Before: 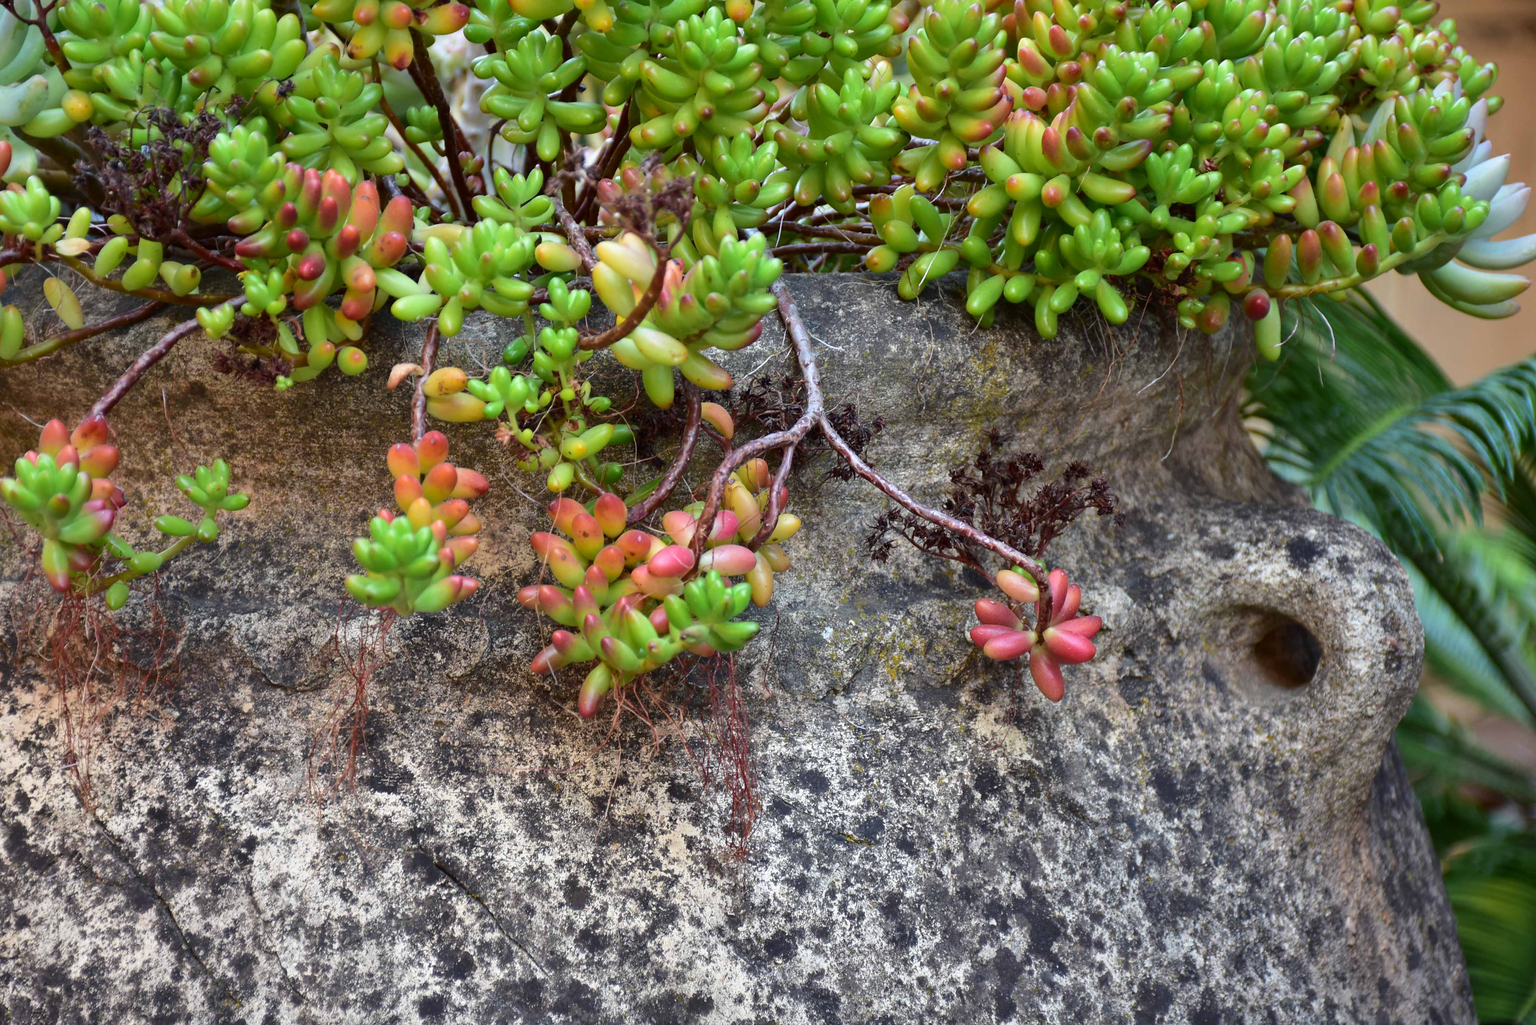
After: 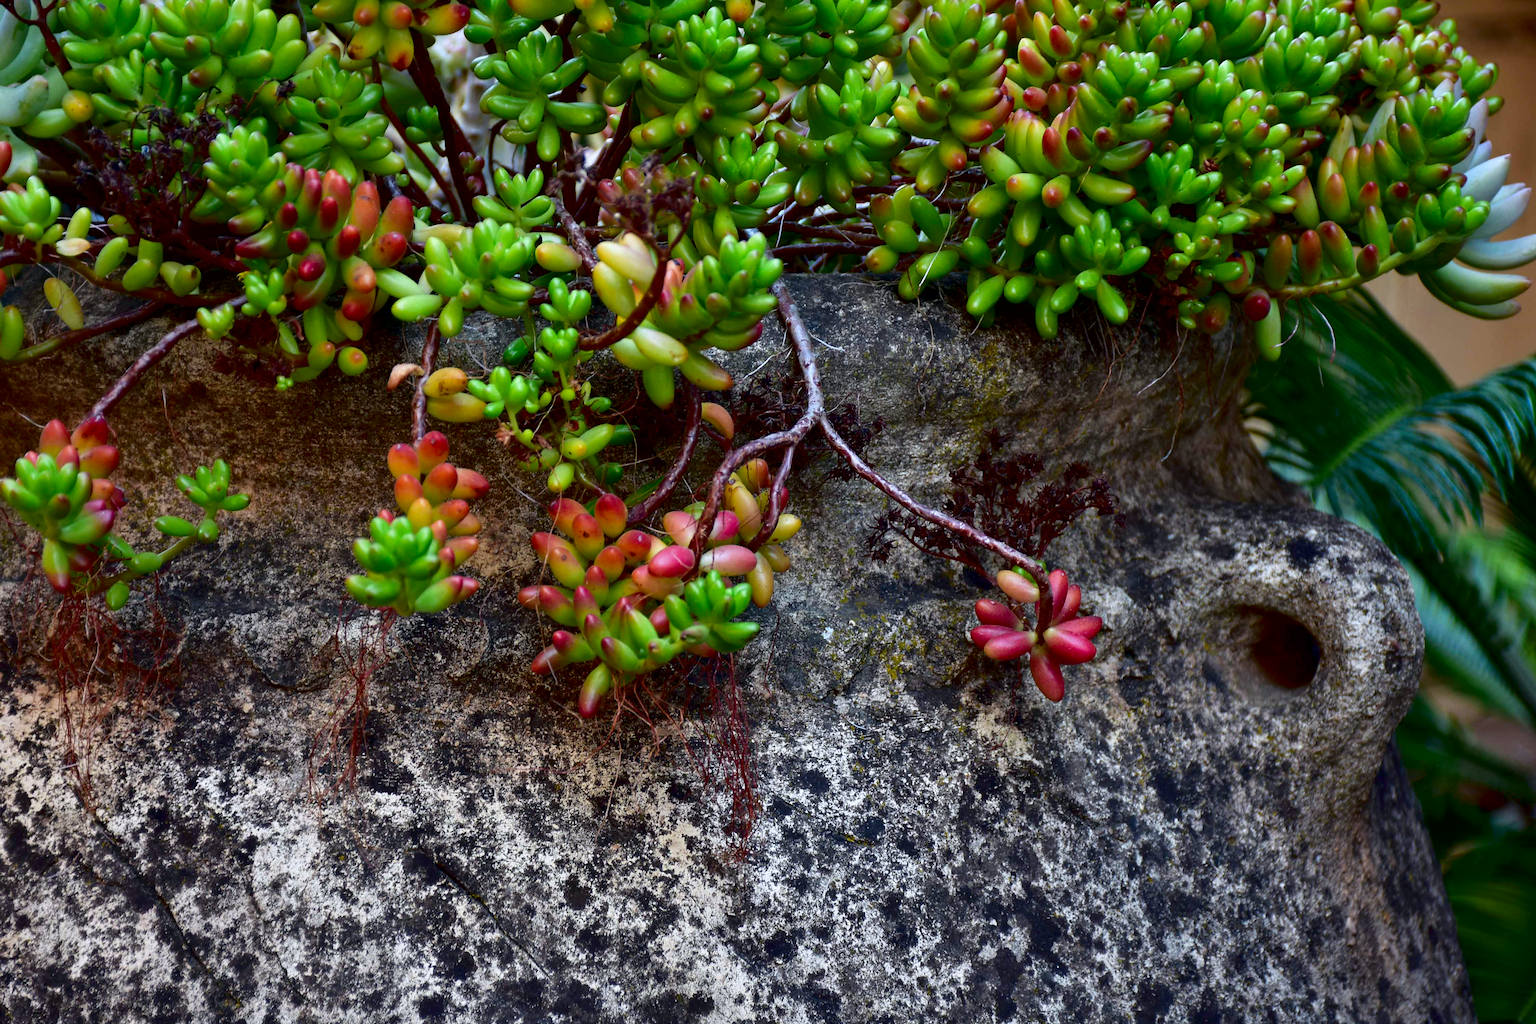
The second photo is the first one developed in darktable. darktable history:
exposure: black level correction 0.011, compensate highlight preservation false
contrast brightness saturation: contrast 0.1, brightness -0.26, saturation 0.14
white balance: red 0.983, blue 1.036
